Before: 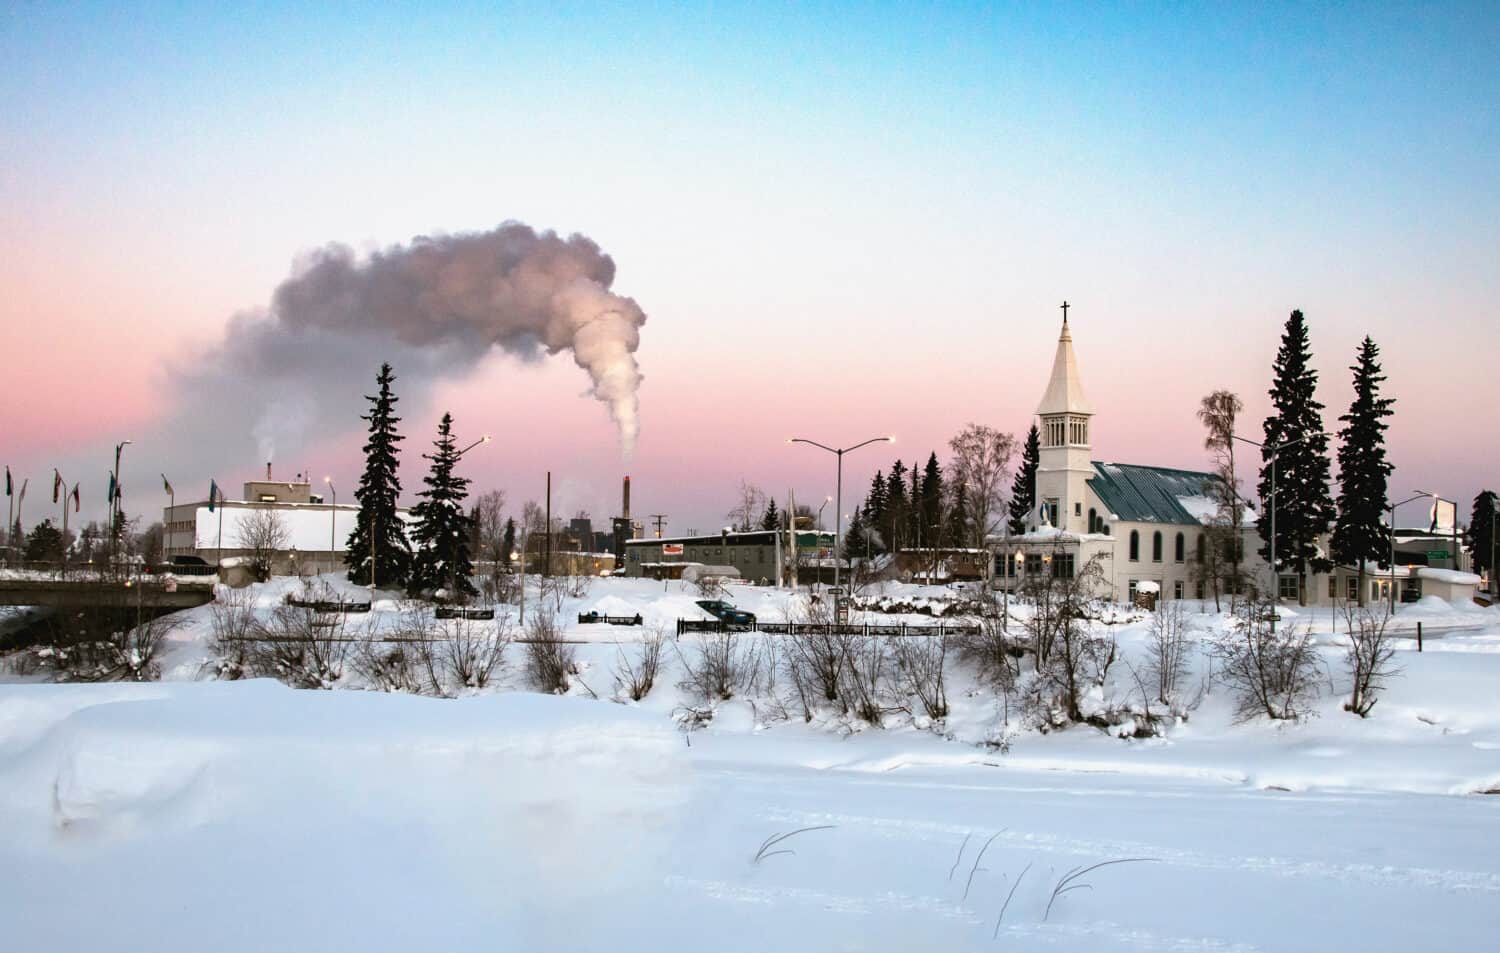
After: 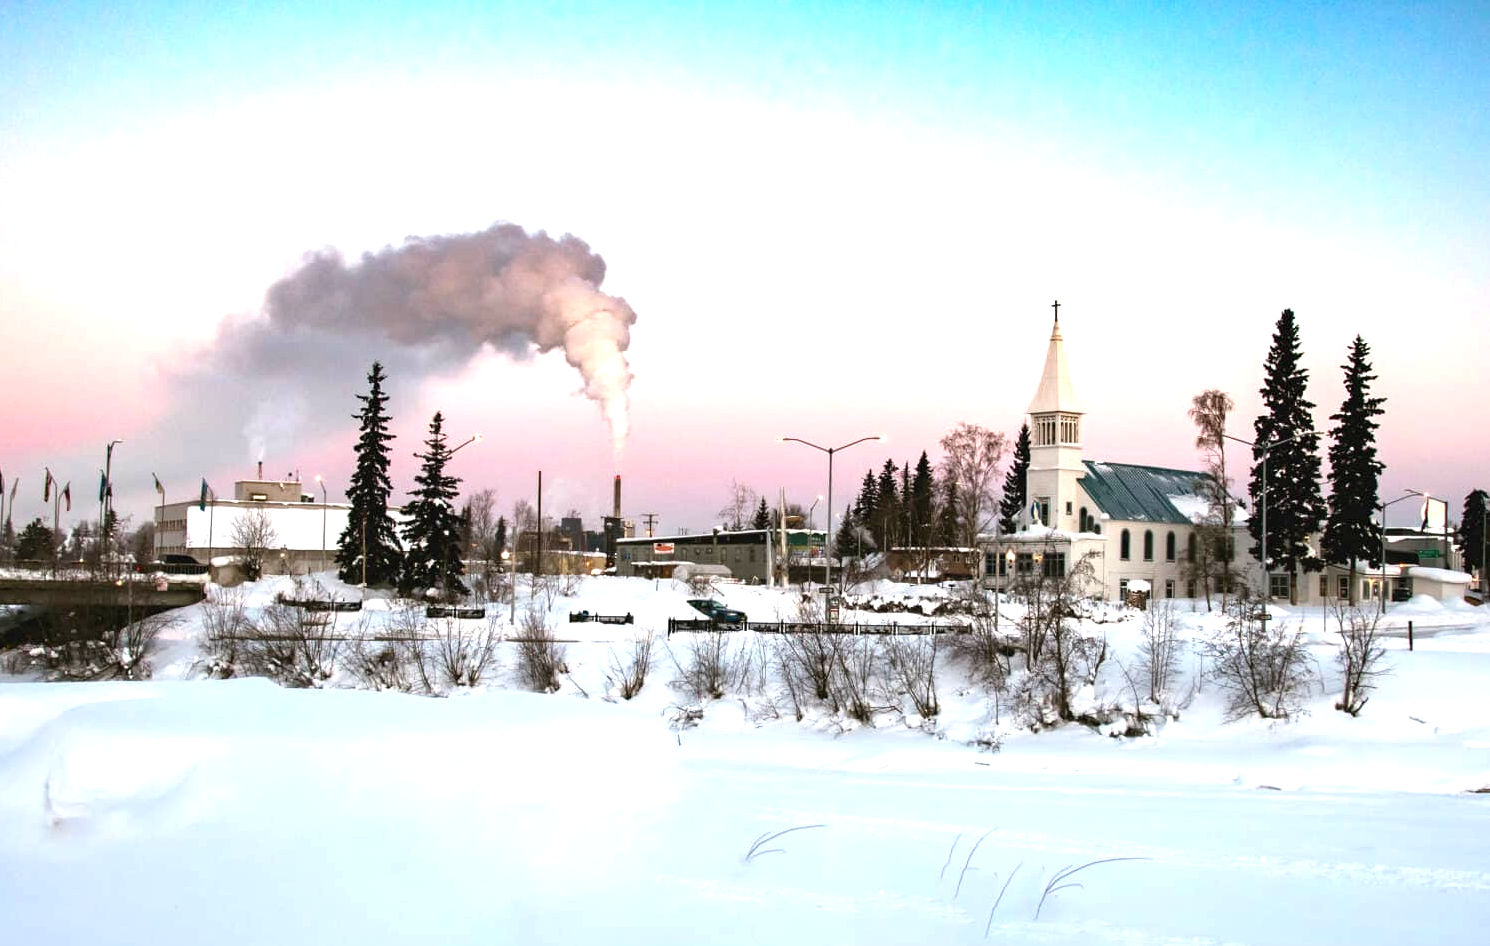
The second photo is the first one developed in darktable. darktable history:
exposure: exposure 0.661 EV, compensate highlight preservation false
crop and rotate: left 0.667%, top 0.258%, bottom 0.382%
